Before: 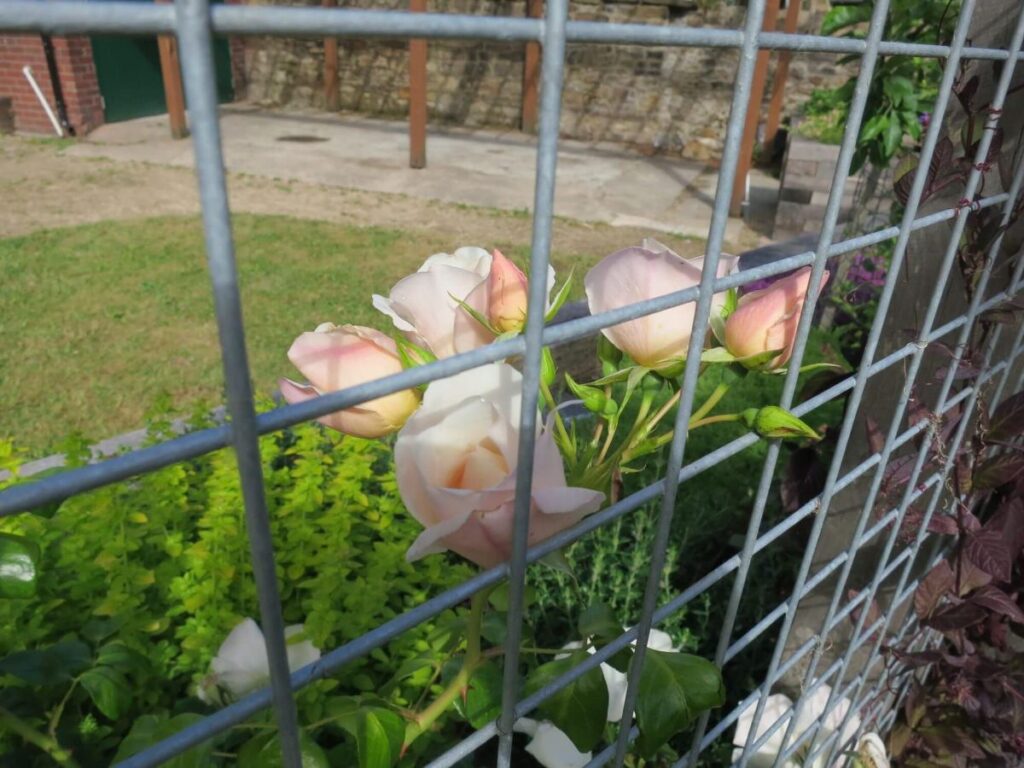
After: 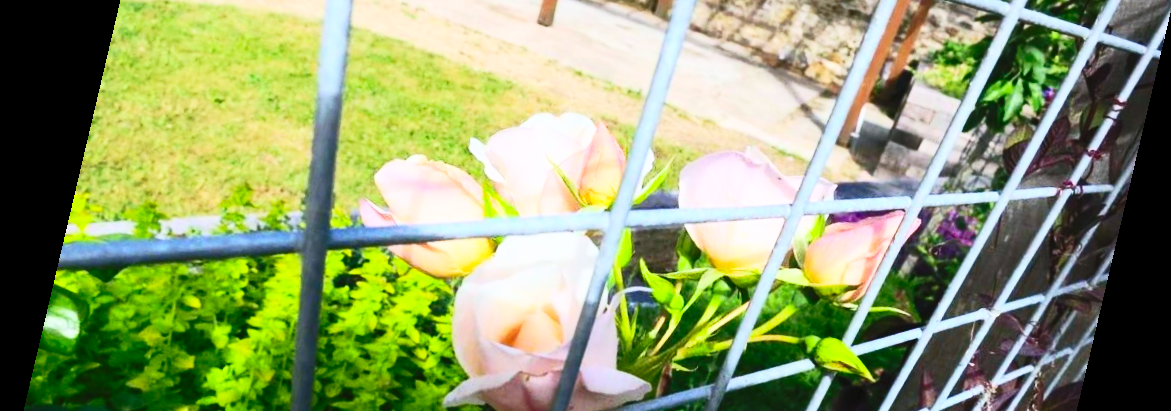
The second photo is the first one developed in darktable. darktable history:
rotate and perspective: rotation 13.27°, automatic cropping off
contrast brightness saturation: contrast 0.62, brightness 0.34, saturation 0.14
base curve: curves: ch0 [(0, 0) (0.036, 0.025) (0.121, 0.166) (0.206, 0.329) (0.605, 0.79) (1, 1)], preserve colors none
shadows and highlights: on, module defaults
white balance: red 0.984, blue 1.059
crop and rotate: top 23.84%, bottom 34.294%
